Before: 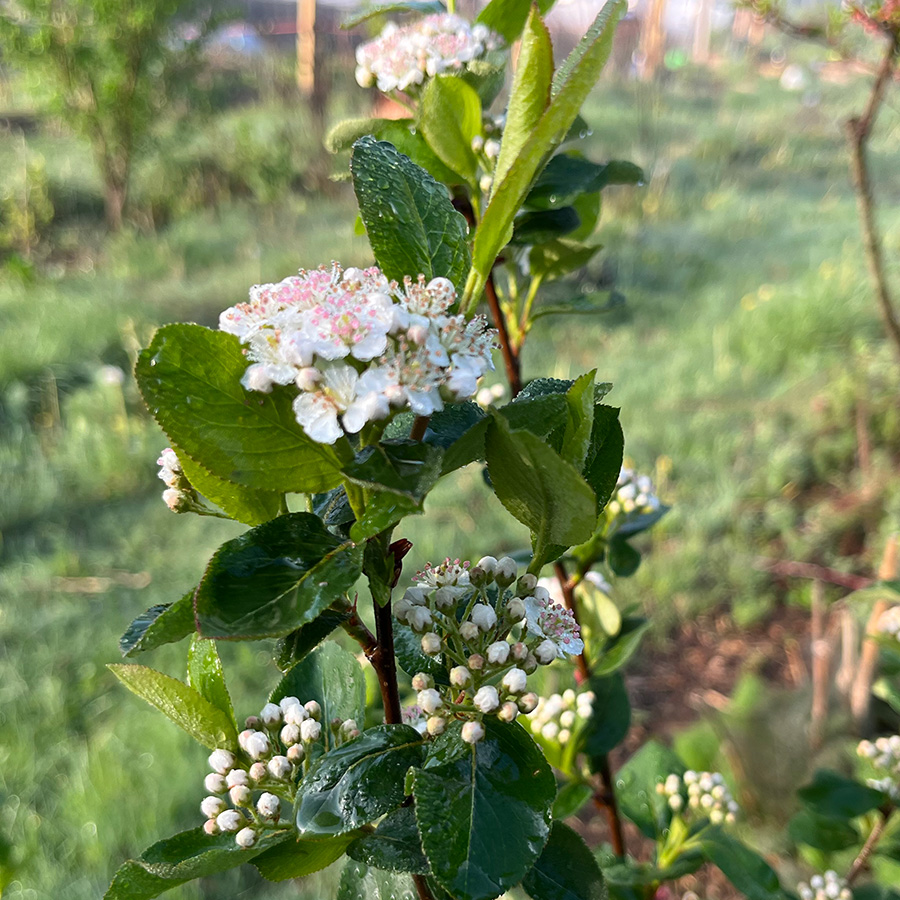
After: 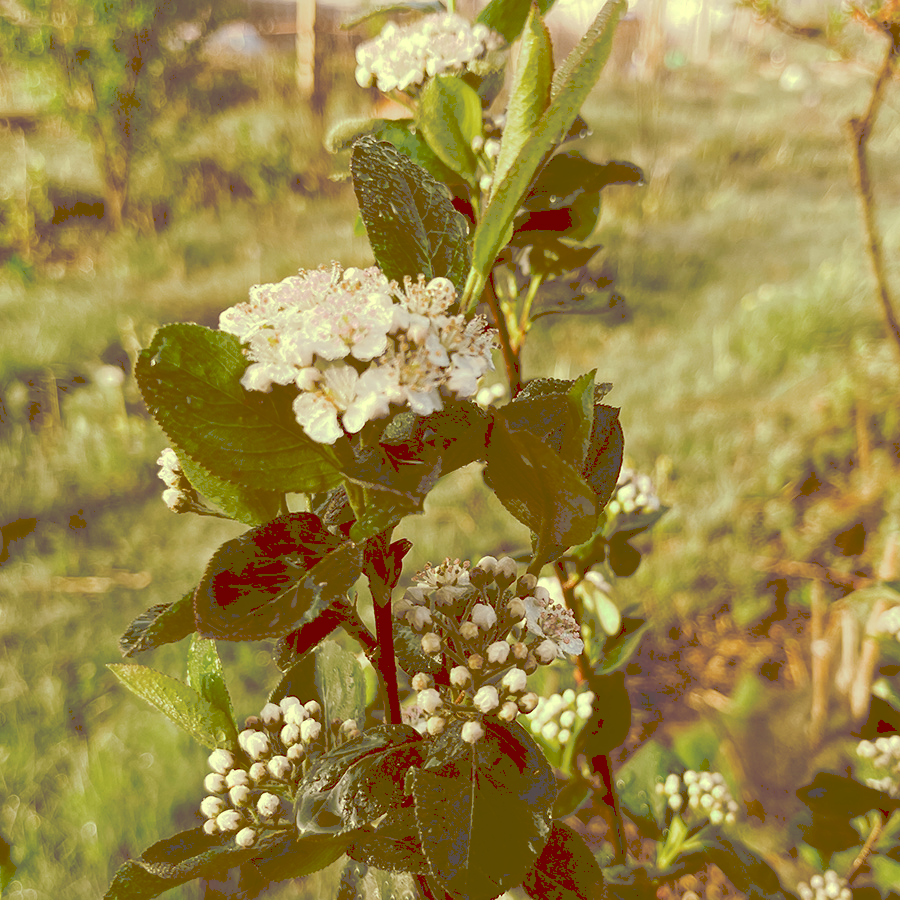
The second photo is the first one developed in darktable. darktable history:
tone curve: curves: ch0 [(0, 0) (0.003, 0.318) (0.011, 0.318) (0.025, 0.318) (0.044, 0.32) (0.069, 0.321) (0.1, 0.322) (0.136, 0.324) (0.177, 0.327) (0.224, 0.332) (0.277, 0.352) (0.335, 0.397) (0.399, 0.458) (0.468, 0.539) (0.543, 0.617) (0.623, 0.689) (0.709, 0.752) (0.801, 0.819) (0.898, 0.871) (1, 1)], preserve colors none
color look up table: target L [97.88, 86.44, 78.21, 78.67, 77.06, 64.81, 56.89, 48.34, 50.21, 39.14, 33.38, 13.99, 82.71, 84.06, 73.93, 76.78, 69.69, 64.44, 56.85, 63.23, 57.93, 49.68, 45.64, 42.71, 33.94, 31.43, 25.65, 11.24, 99.74, 85.4, 74.91, 81.48, 65.81, 87.07, 73.02, 48.77, 76.17, 49.45, 49.57, 33.22, 14.91, 29.94, 12.53, 12.7, 11.32, 66.12, 46.91, 46.54, 32.06], target a [-22.87, -27.62, -40.54, -41.28, -12.08, -7.44, -27.85, -34.91, -13.27, -14.29, -10.18, 37.8, 1.06, 1.776, 17.02, 17.72, 39.27, 46.37, 11.98, 21.9, 42.54, 33.69, 13.25, 43.54, 15.01, 28.5, 26.8, 47.84, -5.241, 11.82, 3.589, 6.832, 7.57, 8.91, 12.28, 8.27, 15.27, 44.61, 14.54, 23.37, 41.67, 24.71, 50.34, 50.67, 48, -31.35, -12.04, -8.613, -0.772], target b [50.12, 54.81, 35.7, 50.05, 31.89, 37.55, 37.32, 82.75, 21.59, 67.04, 57.04, 23.8, 64.86, 32.76, 51.83, 36.32, 31.24, 48.57, 97.42, 28.22, 99.32, 84.88, 78.16, 73.2, 58, 53.73, 43.91, 19.06, 33.83, 19.81, 4.358, 17.31, 24.14, 16.24, -4.728, 23.97, -1.582, 16.23, 15.49, 20.44, 25.36, -13.55, 21.27, 21.47, 19.16, 11.2, 10.91, -5.874, 54.68], num patches 49
